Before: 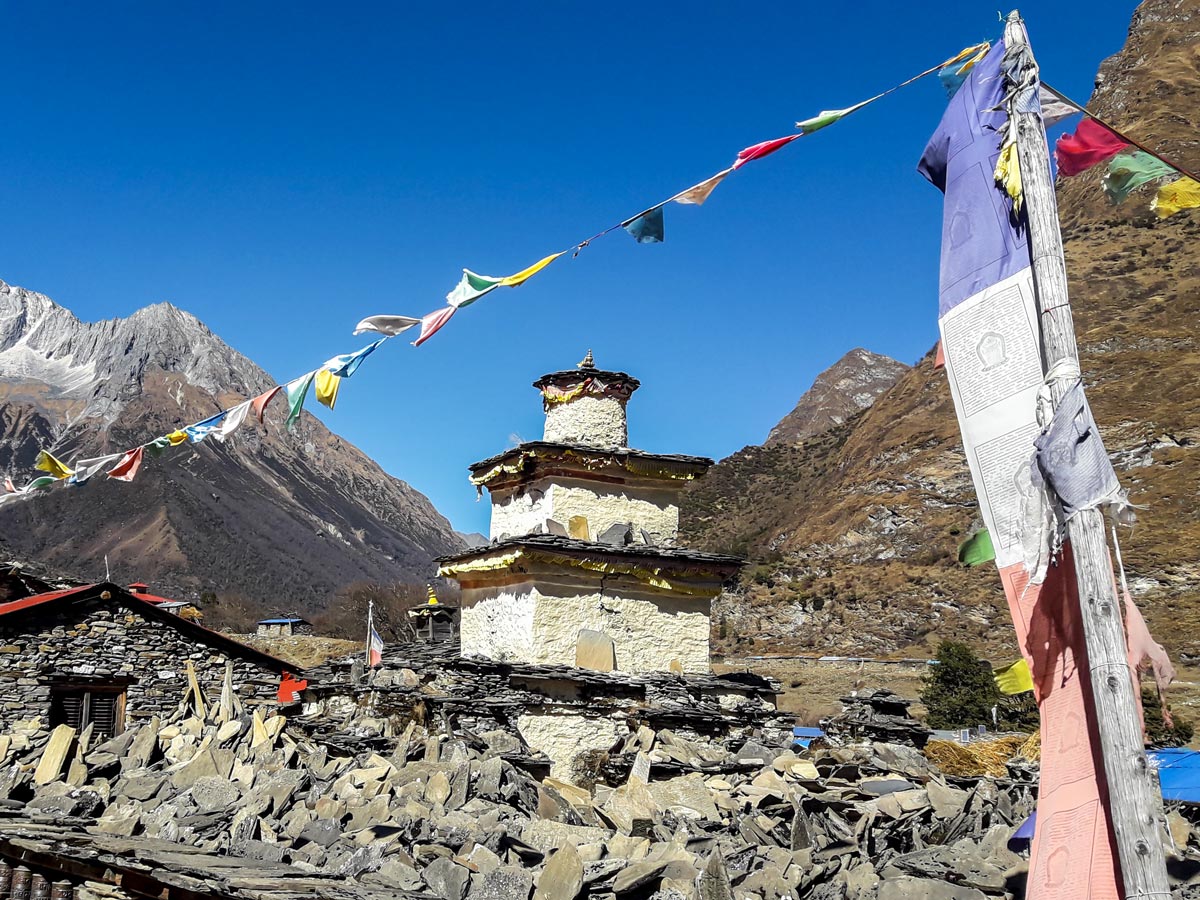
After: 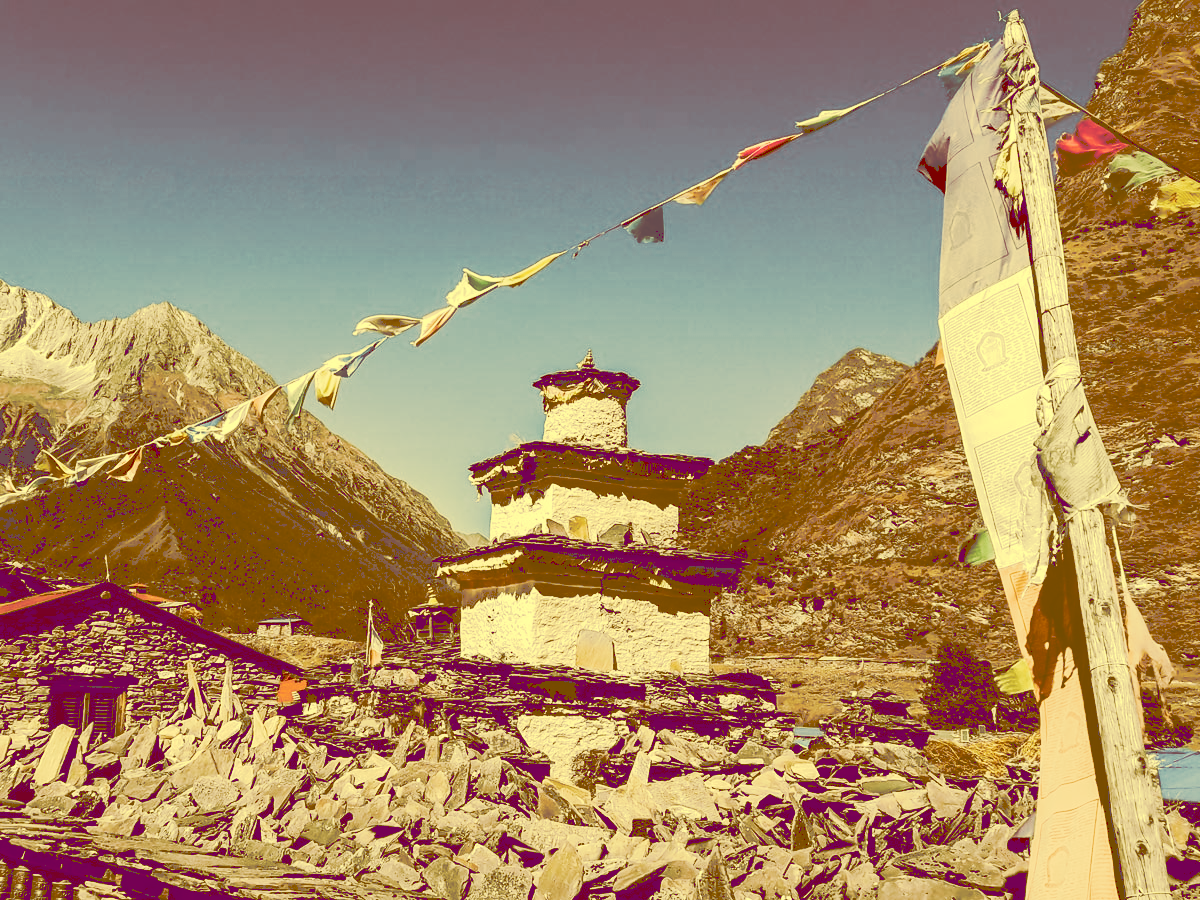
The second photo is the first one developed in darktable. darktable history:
tone curve: curves: ch0 [(0, 0) (0.003, 0.331) (0.011, 0.333) (0.025, 0.333) (0.044, 0.334) (0.069, 0.335) (0.1, 0.338) (0.136, 0.342) (0.177, 0.347) (0.224, 0.352) (0.277, 0.359) (0.335, 0.39) (0.399, 0.434) (0.468, 0.509) (0.543, 0.615) (0.623, 0.731) (0.709, 0.814) (0.801, 0.88) (0.898, 0.921) (1, 1)], preserve colors none
color look up table: target L [93.21, 87.46, 88.25, 74.32, 73.81, 70.63, 64.35, 46.8, 42.32, 36.78, 17.72, 16.05, 85.91, 82.95, 76.86, 70.45, 65.73, 64.13, 68.96, 51.87, 51.97, 56.97, 50.08, 40.01, 30.21, 19.1, 16.87, 96.78, 83.54, 85.75, 76.76, 85.58, 69.25, 62.84, 52.49, 55.88, 39.62, 50.87, 18.18, 19.77, 19.37, 17.39, 17, 90.47, 77.75, 76.06, 58.32, 43.98, 31.74], target a [-7.222, -16.87, -20.98, -8.322, -27.15, -6.844, -23.16, -18.08, 9.746, 6.898, 60.14, 57.12, 3.473, 13.74, 15.73, 24.73, 29.02, 8.198, 30.23, 10.07, 22.11, 40.07, 22.65, 27.21, 61.76, 62.82, 58.67, -6.078, 4.649, 9.861, 8.513, 9.267, 10.28, 38, -0.699, 17.72, 15.96, 16.9, 61, 64.03, 63.31, 59.57, 58.88, -27.52, -3.24, -15.41, -8.351, 1.022, 16.26], target b [60.2, 54.66, 52.69, 50.72, 42.68, 38.81, 33.07, 80.12, 72.25, 62.96, 30.17, 27.31, 49.01, 44.95, 44.7, 40.48, 112.45, 27.99, 31.15, 88.79, 89.12, 97.56, 85.67, 68.32, 51.6, 32.56, 28.72, 59.56, 40.01, 45.12, 30.88, 44.48, 25.8, 19.33, -2.063, 12.28, 67.53, -4.897, 30.93, 33.58, 32.61, 29.49, 28.91, 51.89, 36.18, 28.65, 13.48, 3.865, 54.17], num patches 49
